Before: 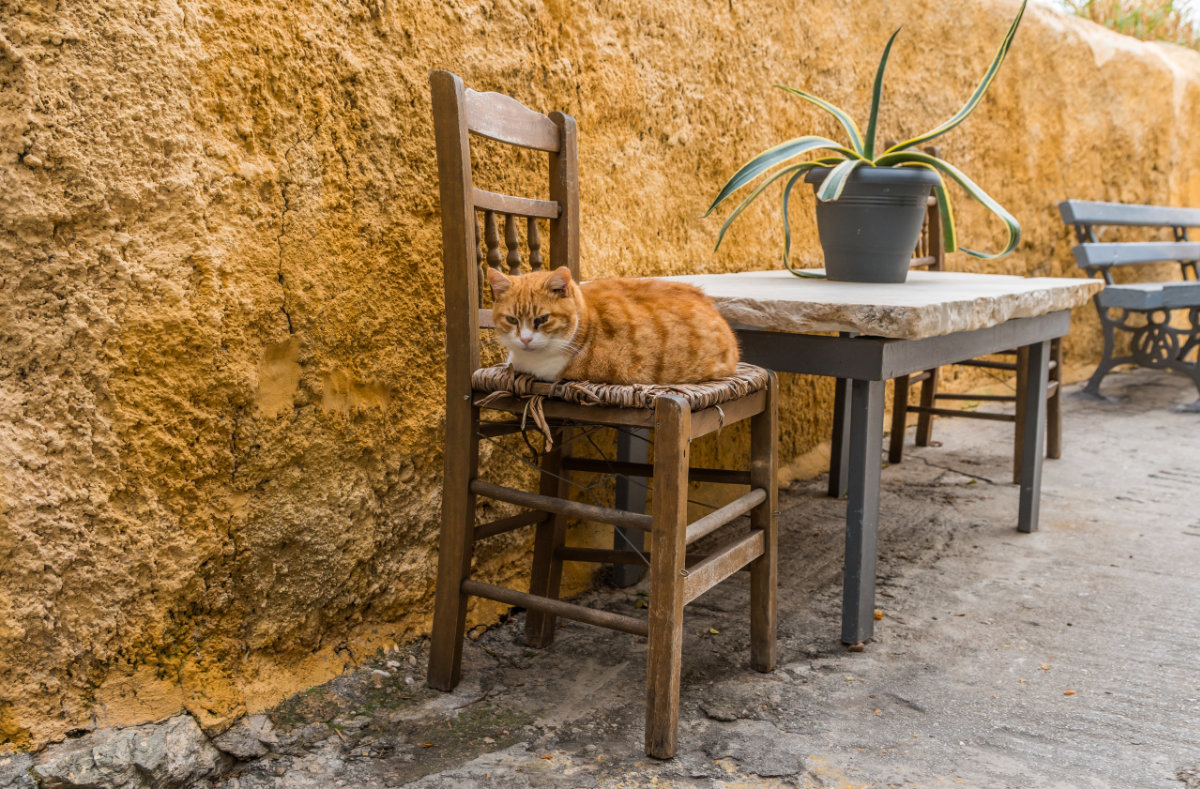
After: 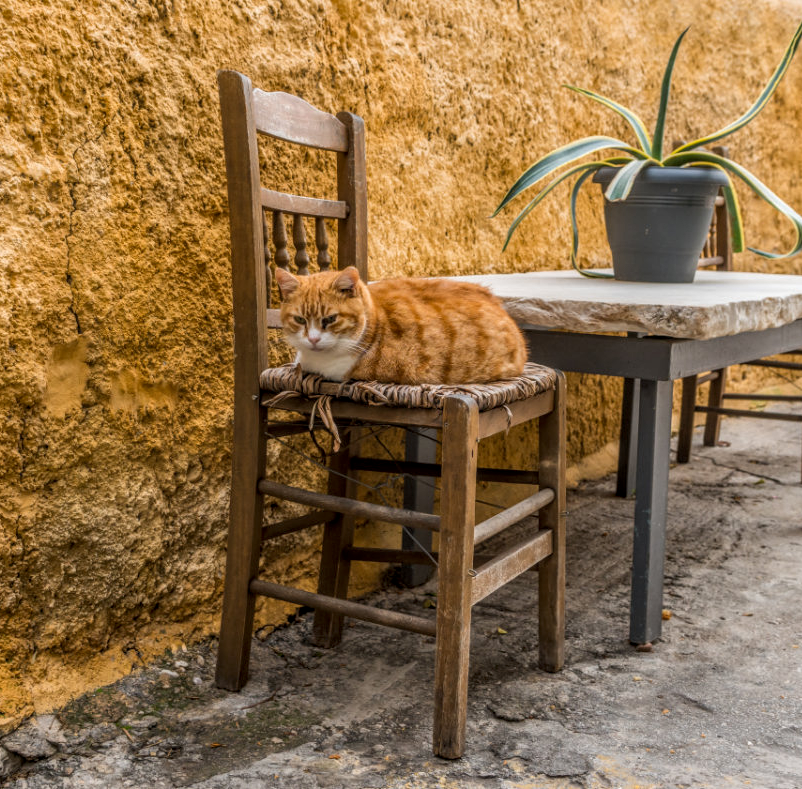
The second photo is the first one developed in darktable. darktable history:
crop and rotate: left 17.732%, right 15.423%
local contrast: highlights 0%, shadows 0%, detail 133%
